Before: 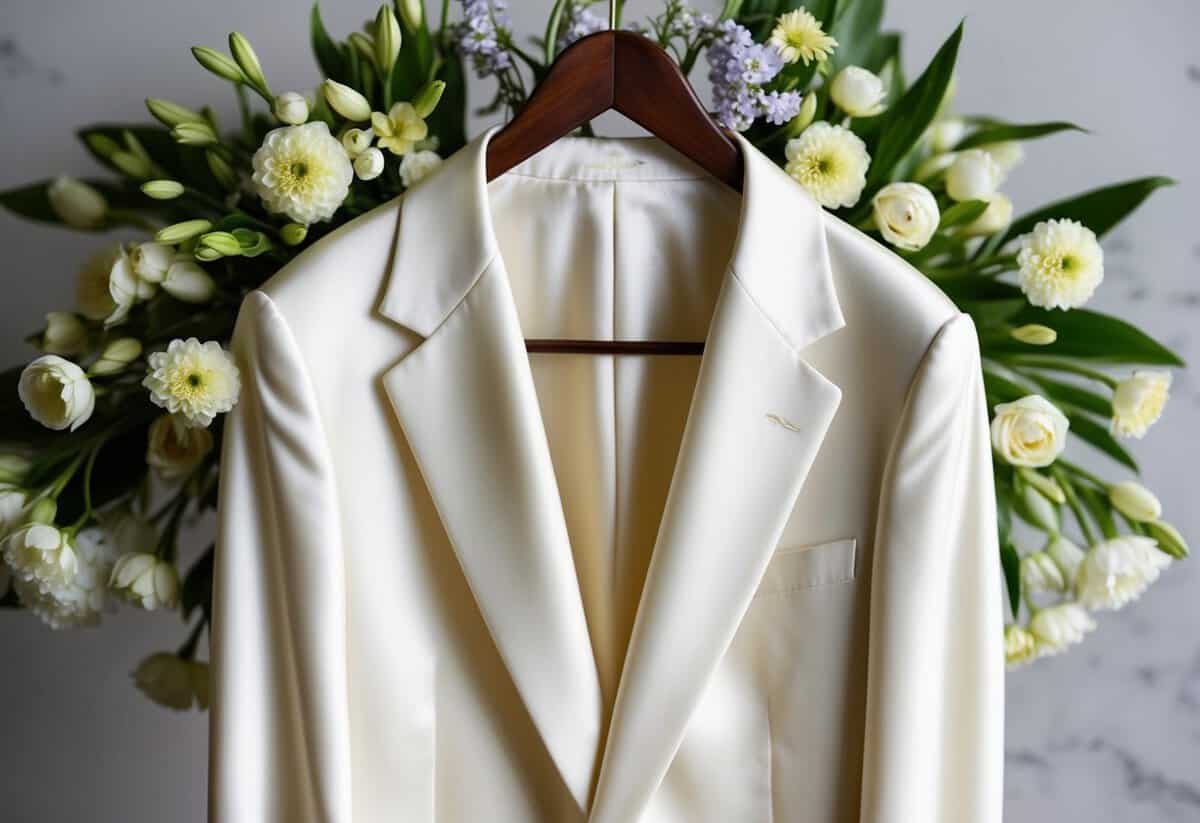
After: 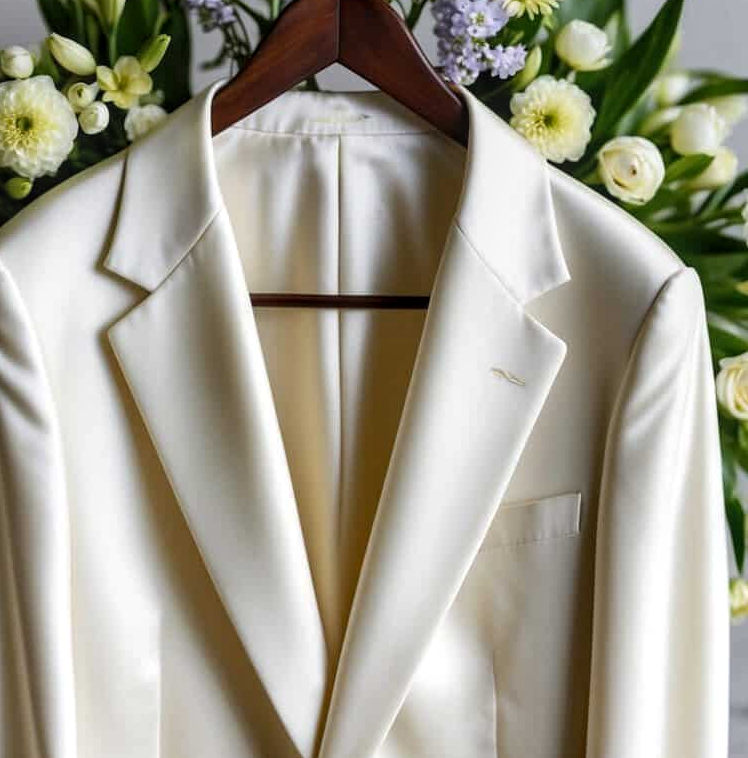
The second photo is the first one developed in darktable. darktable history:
crop and rotate: left 22.918%, top 5.629%, right 14.711%, bottom 2.247%
local contrast: on, module defaults
